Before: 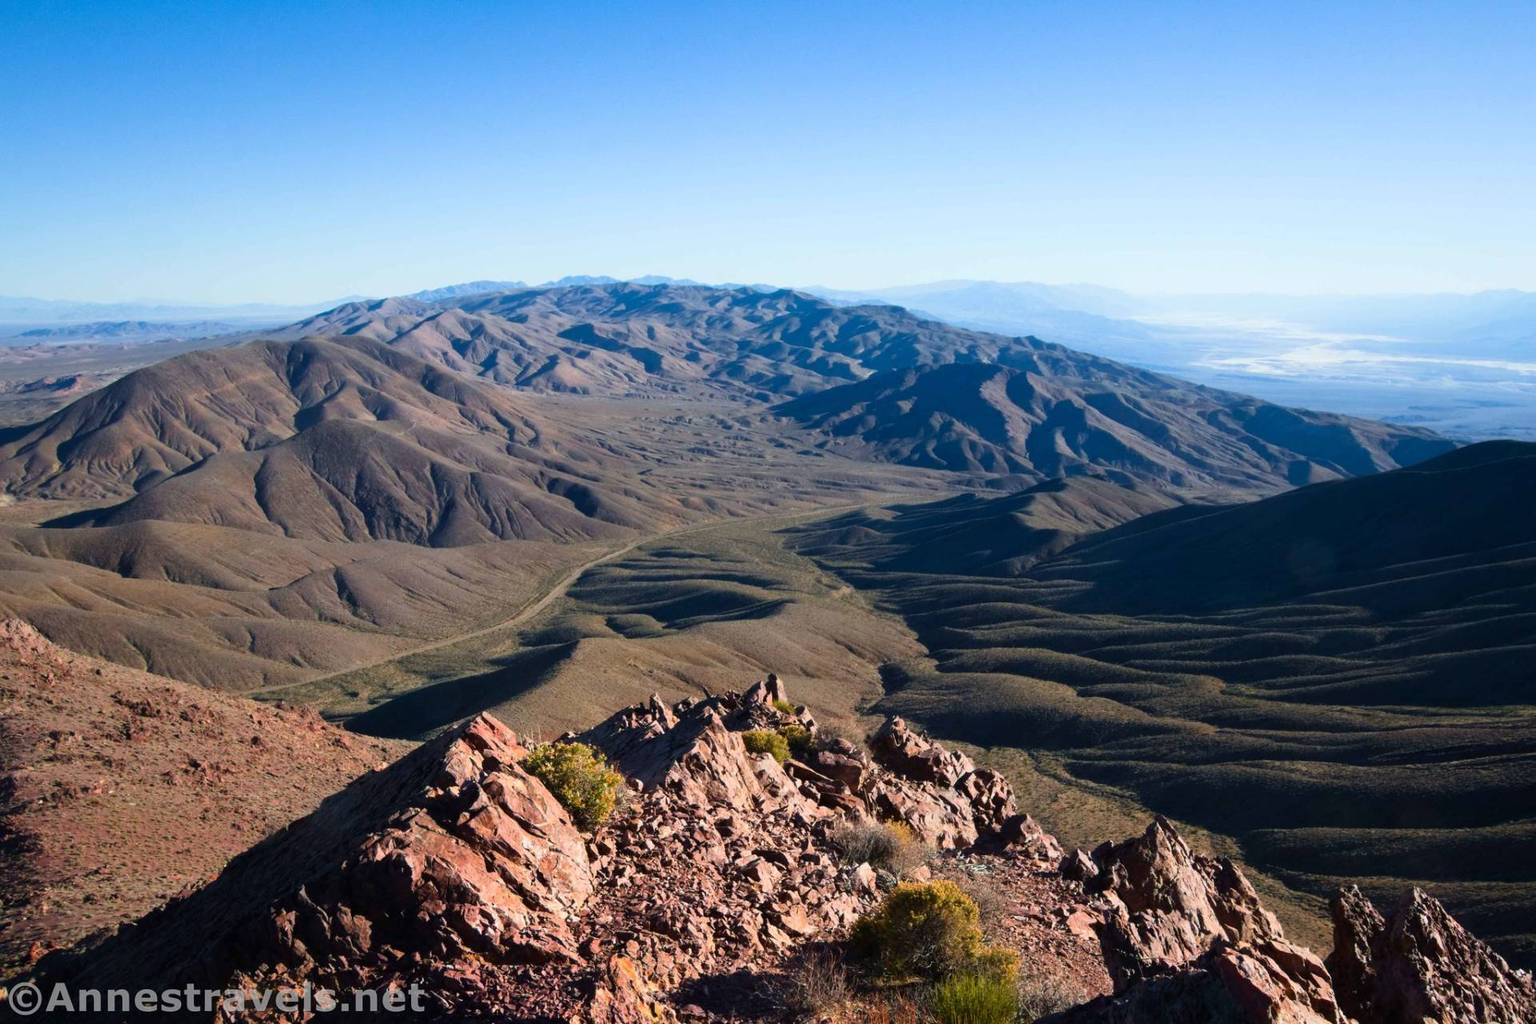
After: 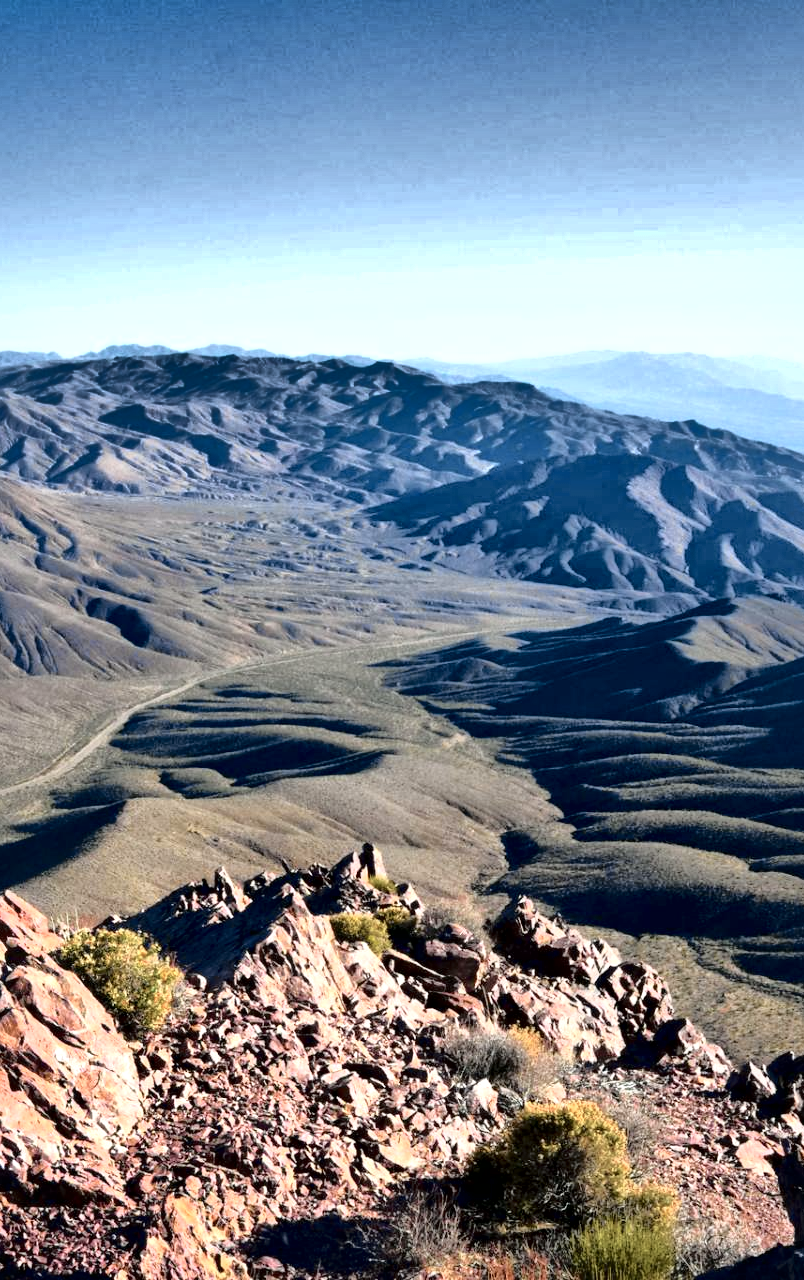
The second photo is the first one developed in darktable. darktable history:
crop: left 31.16%, right 26.961%
tone equalizer: mask exposure compensation -0.514 EV
exposure: black level correction 0, exposure 0.498 EV, compensate highlight preservation false
tone curve: curves: ch0 [(0, 0) (0.088, 0.042) (0.208, 0.176) (0.257, 0.267) (0.406, 0.483) (0.489, 0.556) (0.667, 0.73) (0.793, 0.851) (0.994, 0.974)]; ch1 [(0, 0) (0.161, 0.092) (0.35, 0.33) (0.392, 0.392) (0.457, 0.467) (0.505, 0.497) (0.537, 0.518) (0.553, 0.53) (0.58, 0.567) (0.739, 0.697) (1, 1)]; ch2 [(0, 0) (0.346, 0.362) (0.448, 0.419) (0.502, 0.499) (0.533, 0.517) (0.556, 0.533) (0.629, 0.619) (0.717, 0.678) (1, 1)], color space Lab, independent channels, preserve colors none
shadows and highlights: shadows 21, highlights -82.5, highlights color adjustment 0.546%, soften with gaussian
local contrast: mode bilateral grid, contrast 25, coarseness 60, detail 152%, midtone range 0.2
